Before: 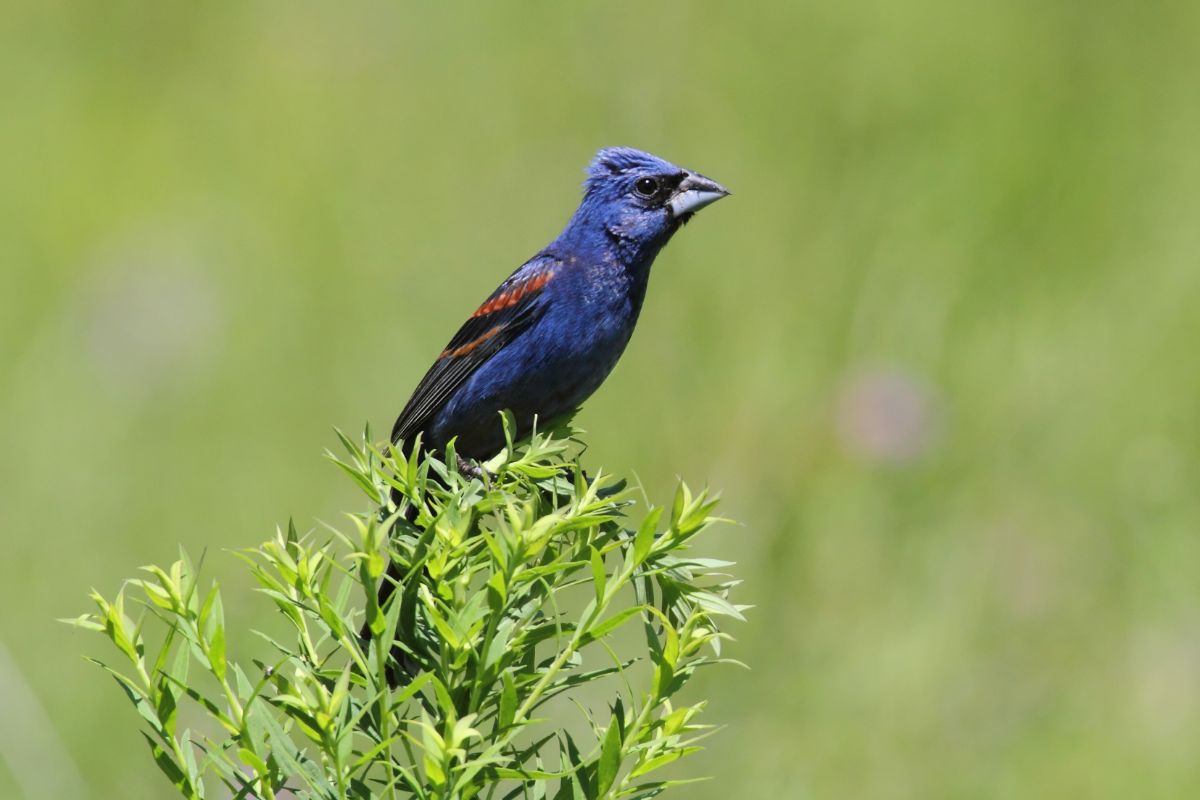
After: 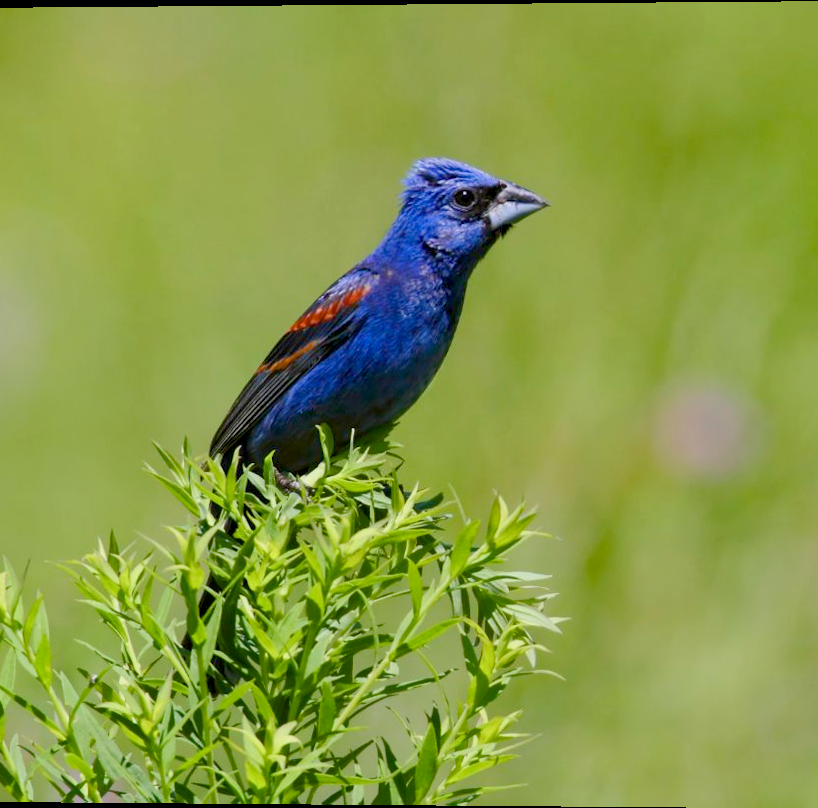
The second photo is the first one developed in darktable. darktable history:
rotate and perspective: lens shift (vertical) 0.048, lens shift (horizontal) -0.024, automatic cropping off
color balance rgb: global offset › luminance -0.5%, perceptual saturation grading › highlights -17.77%, perceptual saturation grading › mid-tones 33.1%, perceptual saturation grading › shadows 50.52%, perceptual brilliance grading › highlights 10.8%, perceptual brilliance grading › shadows -10.8%, global vibrance 24.22%, contrast -25%
crop and rotate: left 15.546%, right 17.787%
